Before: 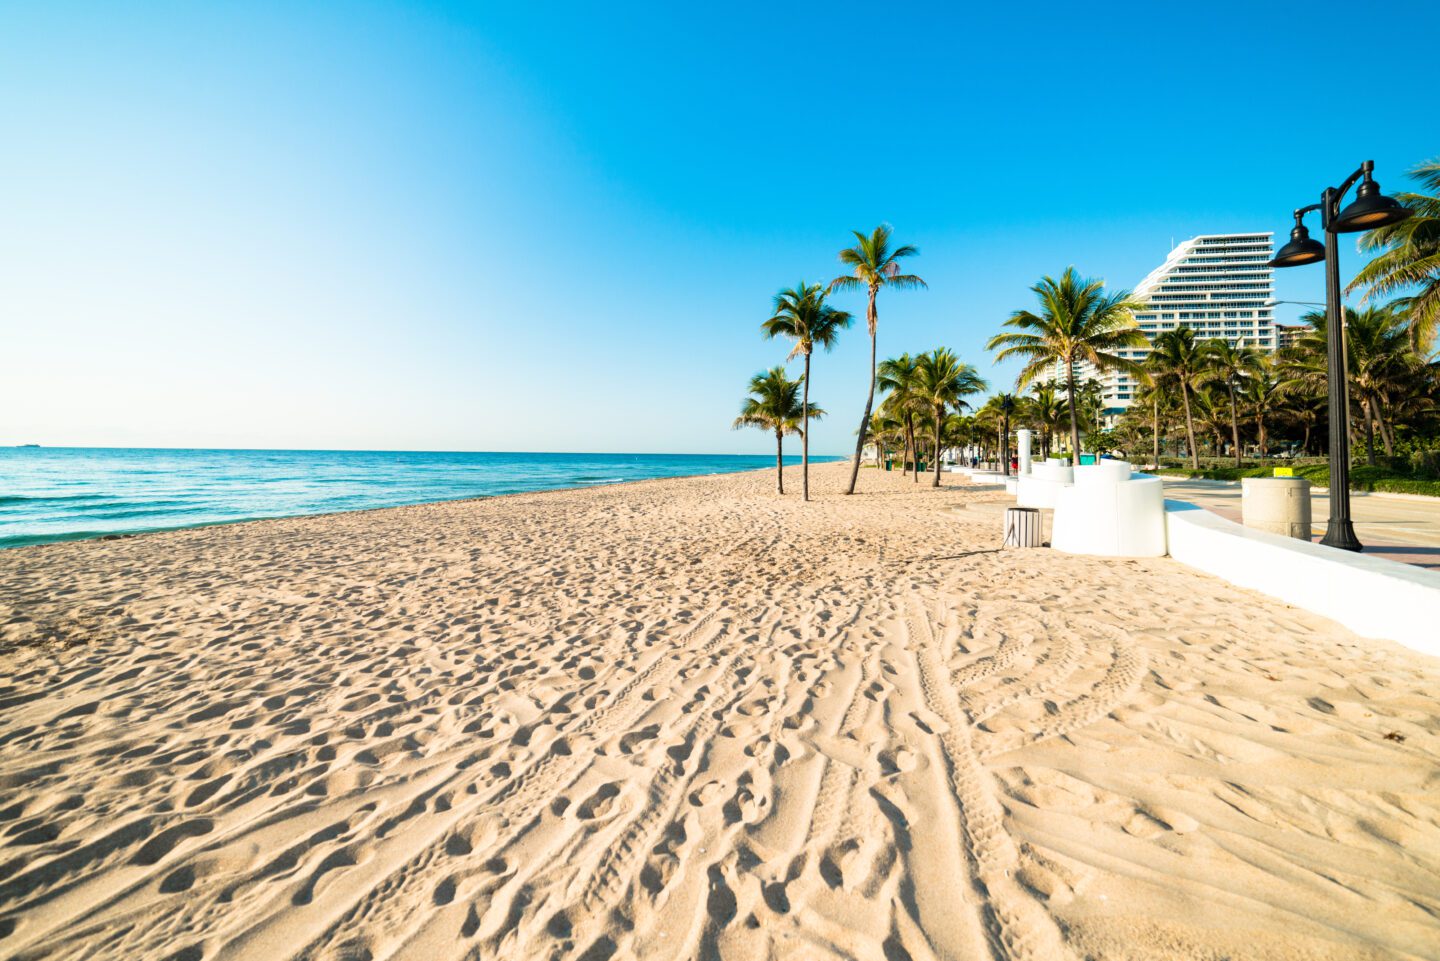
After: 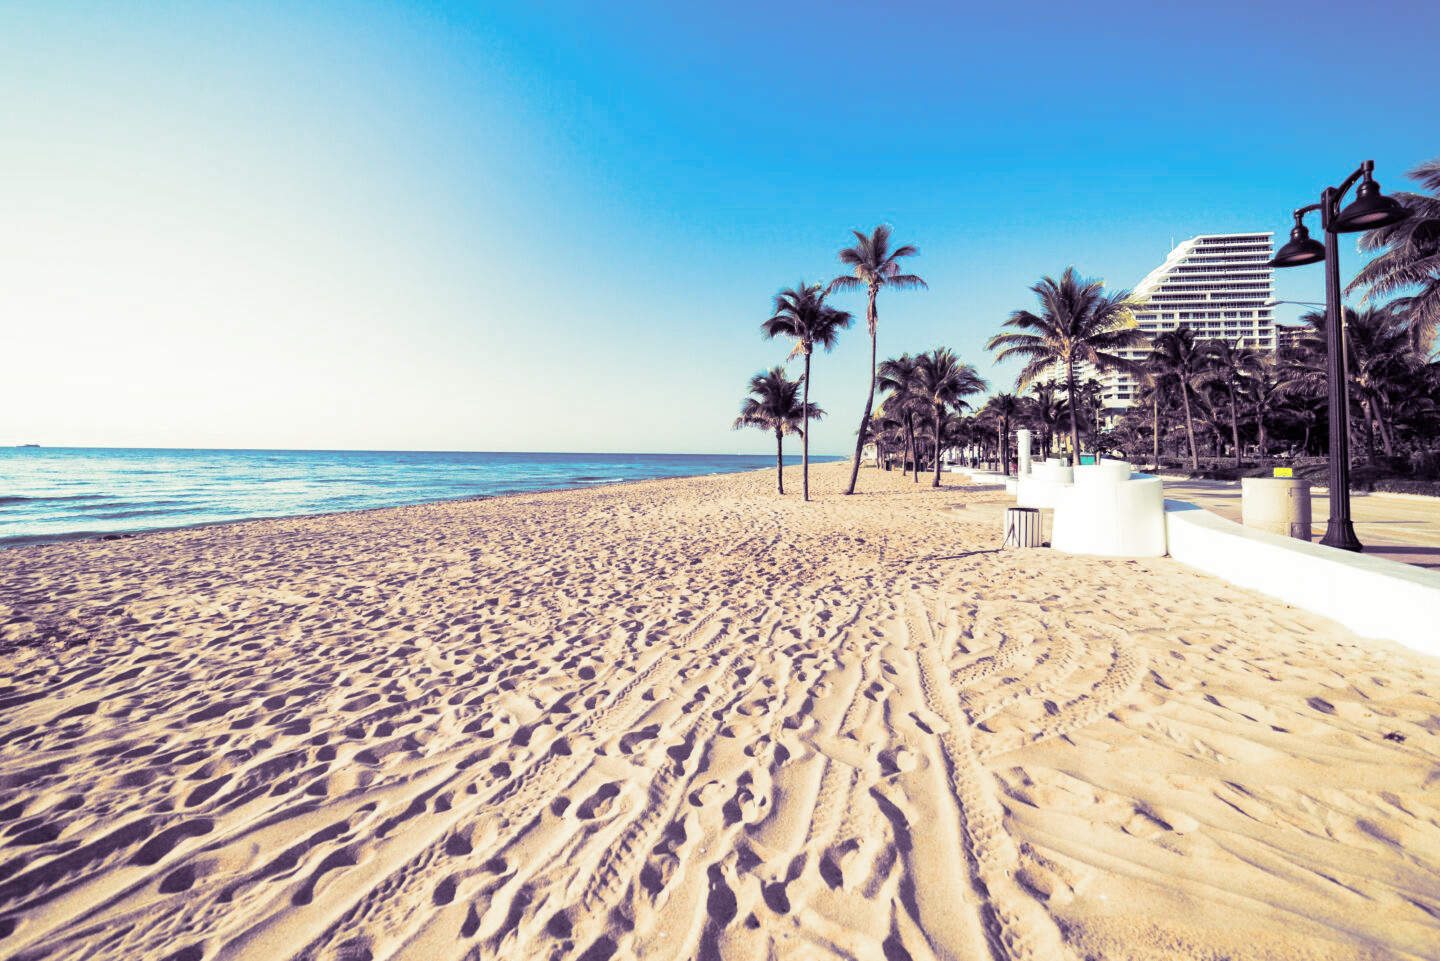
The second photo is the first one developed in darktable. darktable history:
contrast brightness saturation: saturation -0.04
split-toning: shadows › hue 266.4°, shadows › saturation 0.4, highlights › hue 61.2°, highlights › saturation 0.3, compress 0%
